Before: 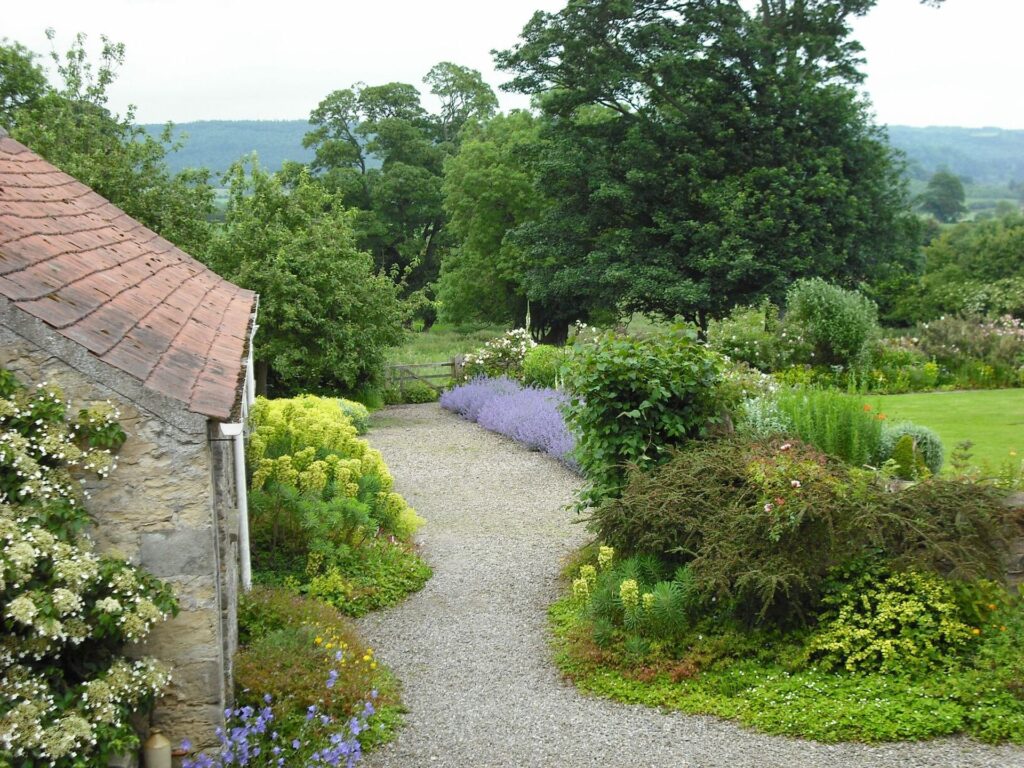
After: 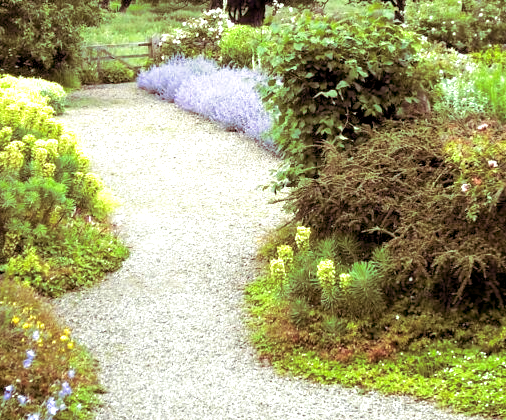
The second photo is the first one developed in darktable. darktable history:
split-toning: on, module defaults
crop: left 29.672%, top 41.786%, right 20.851%, bottom 3.487%
exposure: black level correction 0.008, exposure 0.979 EV, compensate highlight preservation false
